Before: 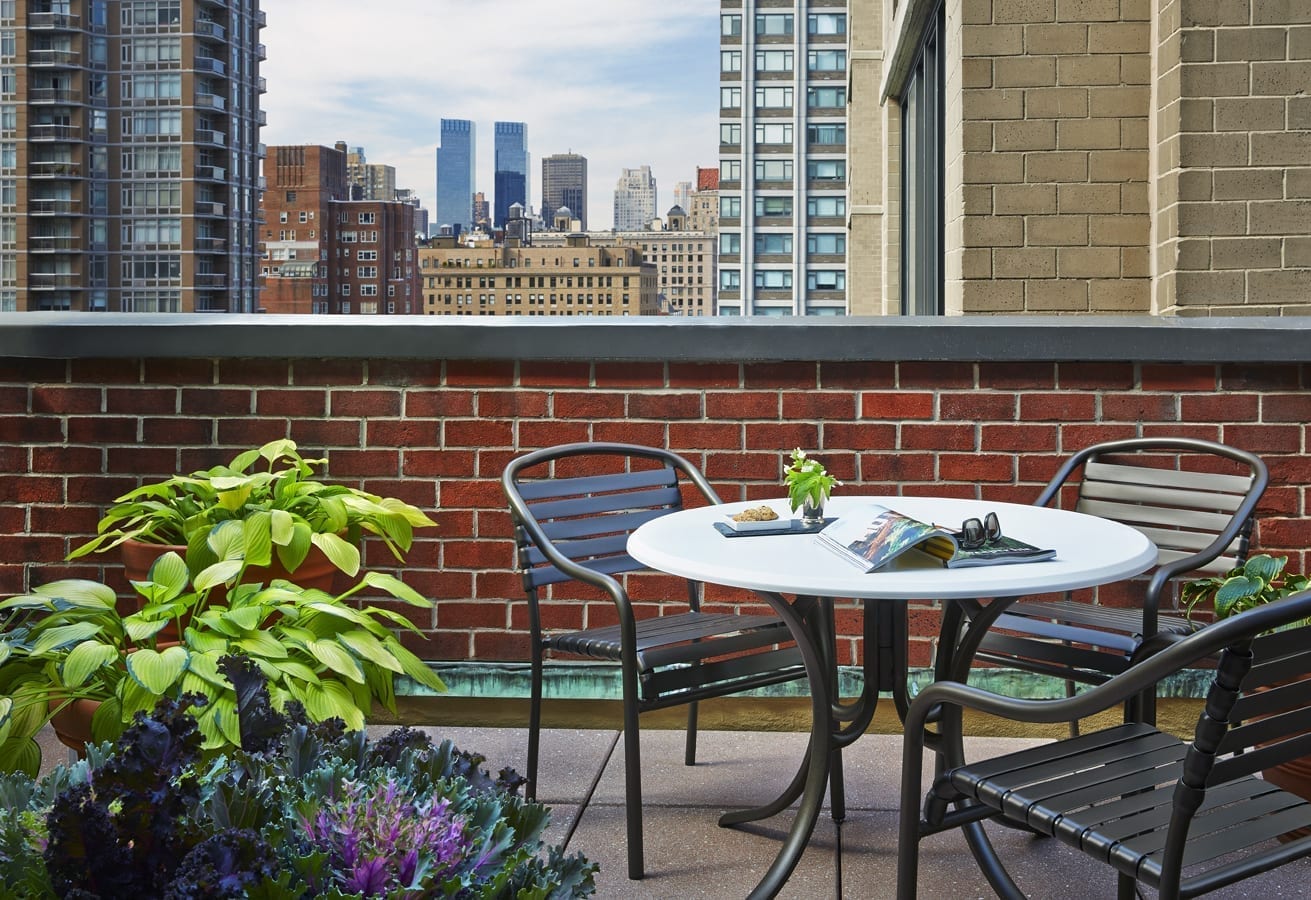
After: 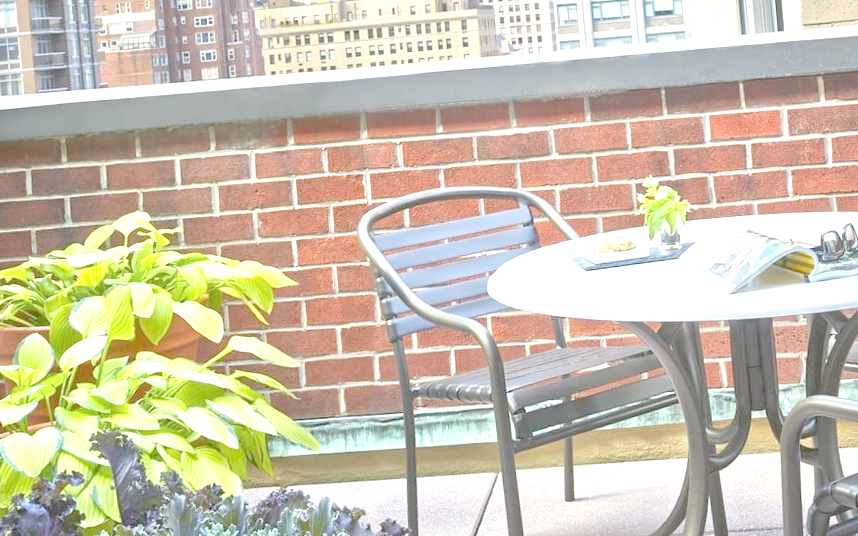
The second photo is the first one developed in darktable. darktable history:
rotate and perspective: rotation -4.98°, automatic cropping off
crop: left 13.312%, top 31.28%, right 24.627%, bottom 15.582%
exposure: exposure 0.722 EV
